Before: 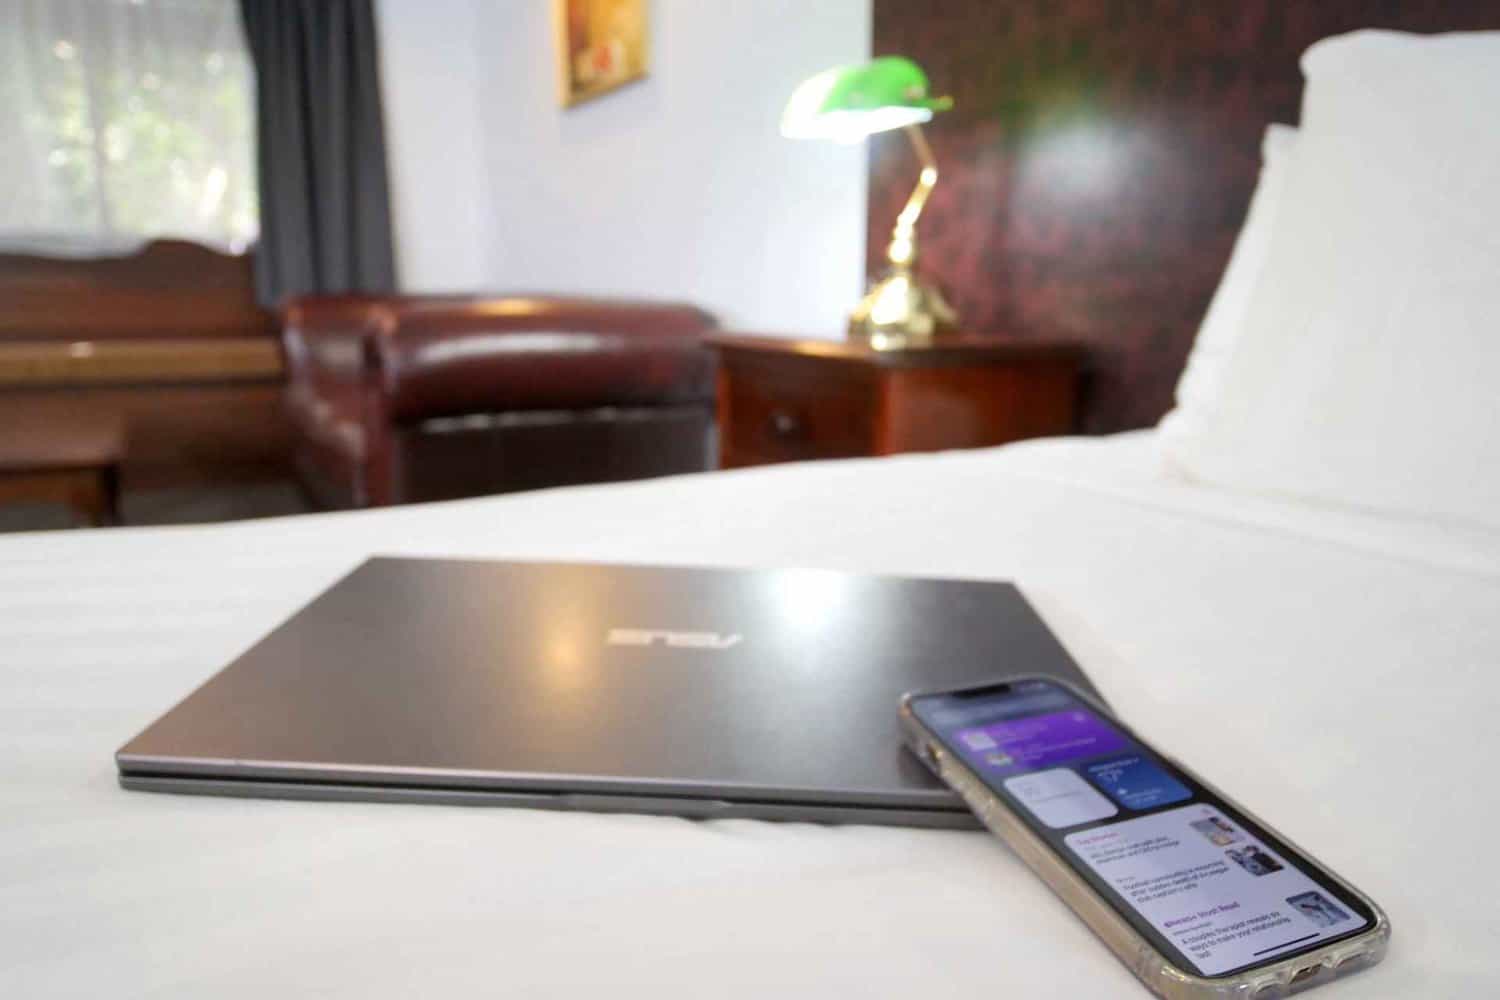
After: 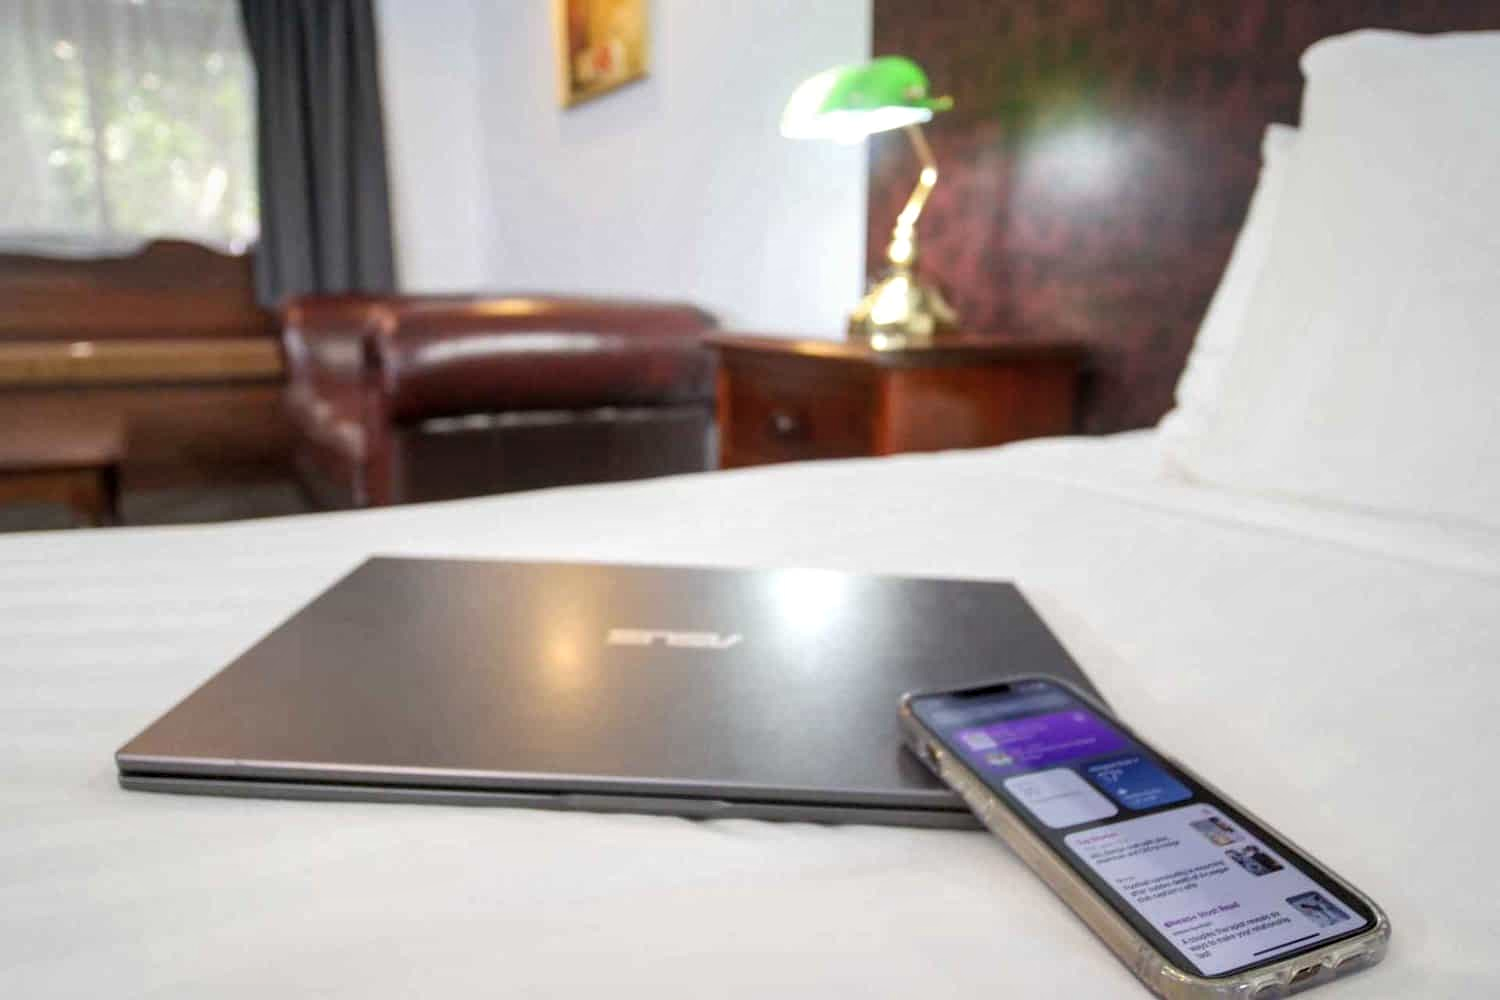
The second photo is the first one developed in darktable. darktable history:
local contrast: on, module defaults
levels: levels [0, 0.498, 0.996]
